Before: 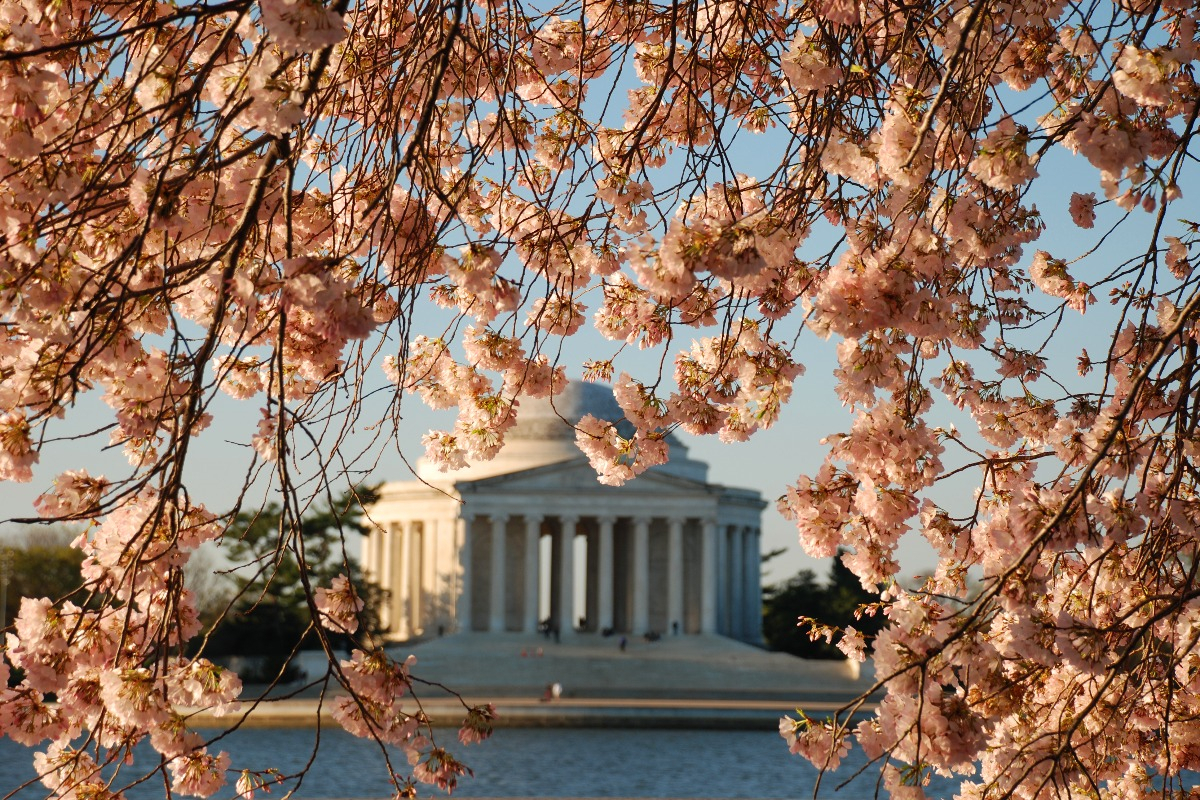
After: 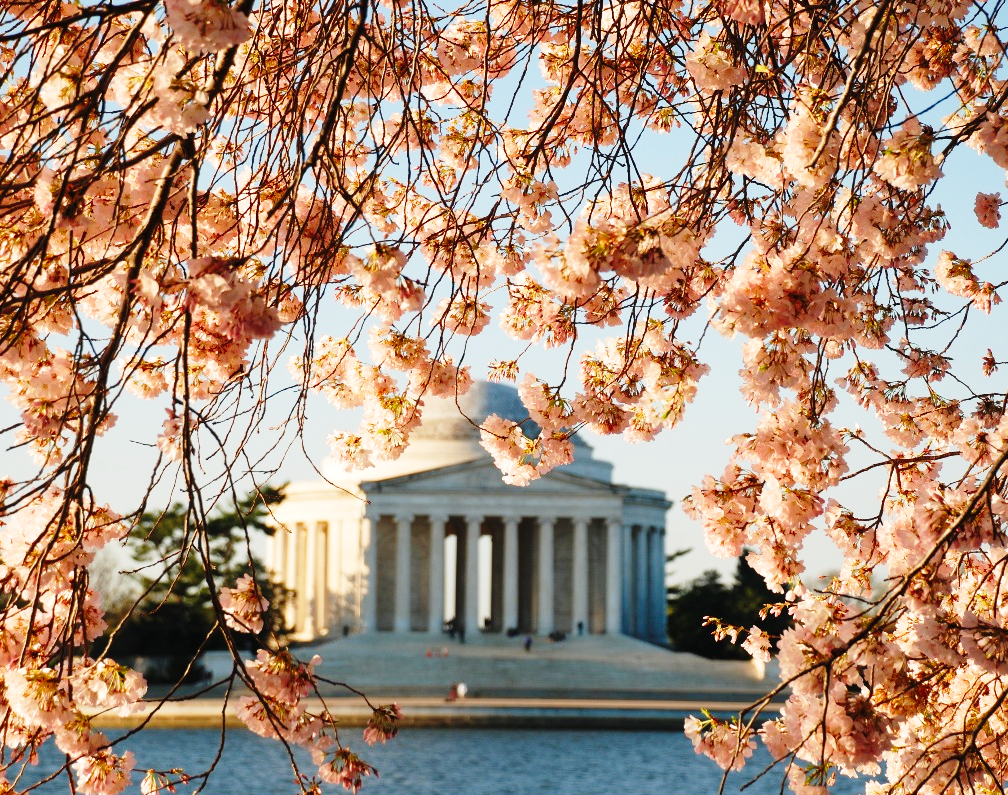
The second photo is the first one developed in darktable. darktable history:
crop: left 7.978%, right 7.434%
base curve: curves: ch0 [(0, 0) (0.028, 0.03) (0.121, 0.232) (0.46, 0.748) (0.859, 0.968) (1, 1)], preserve colors none
